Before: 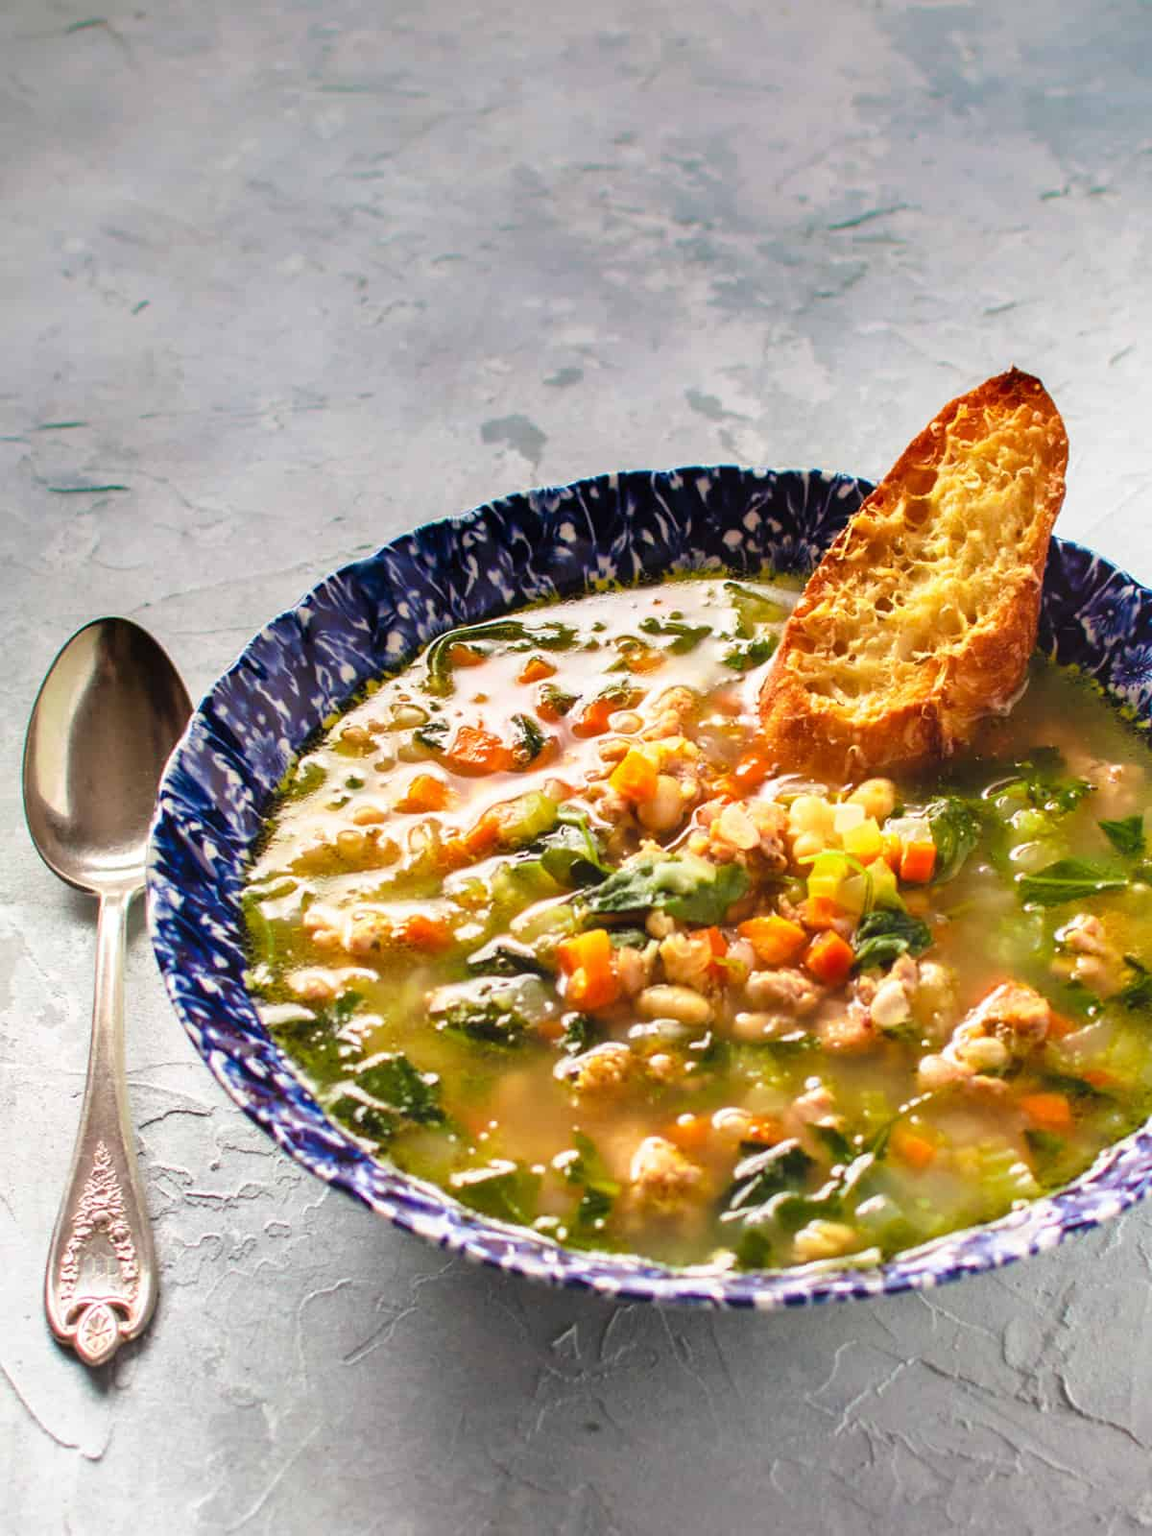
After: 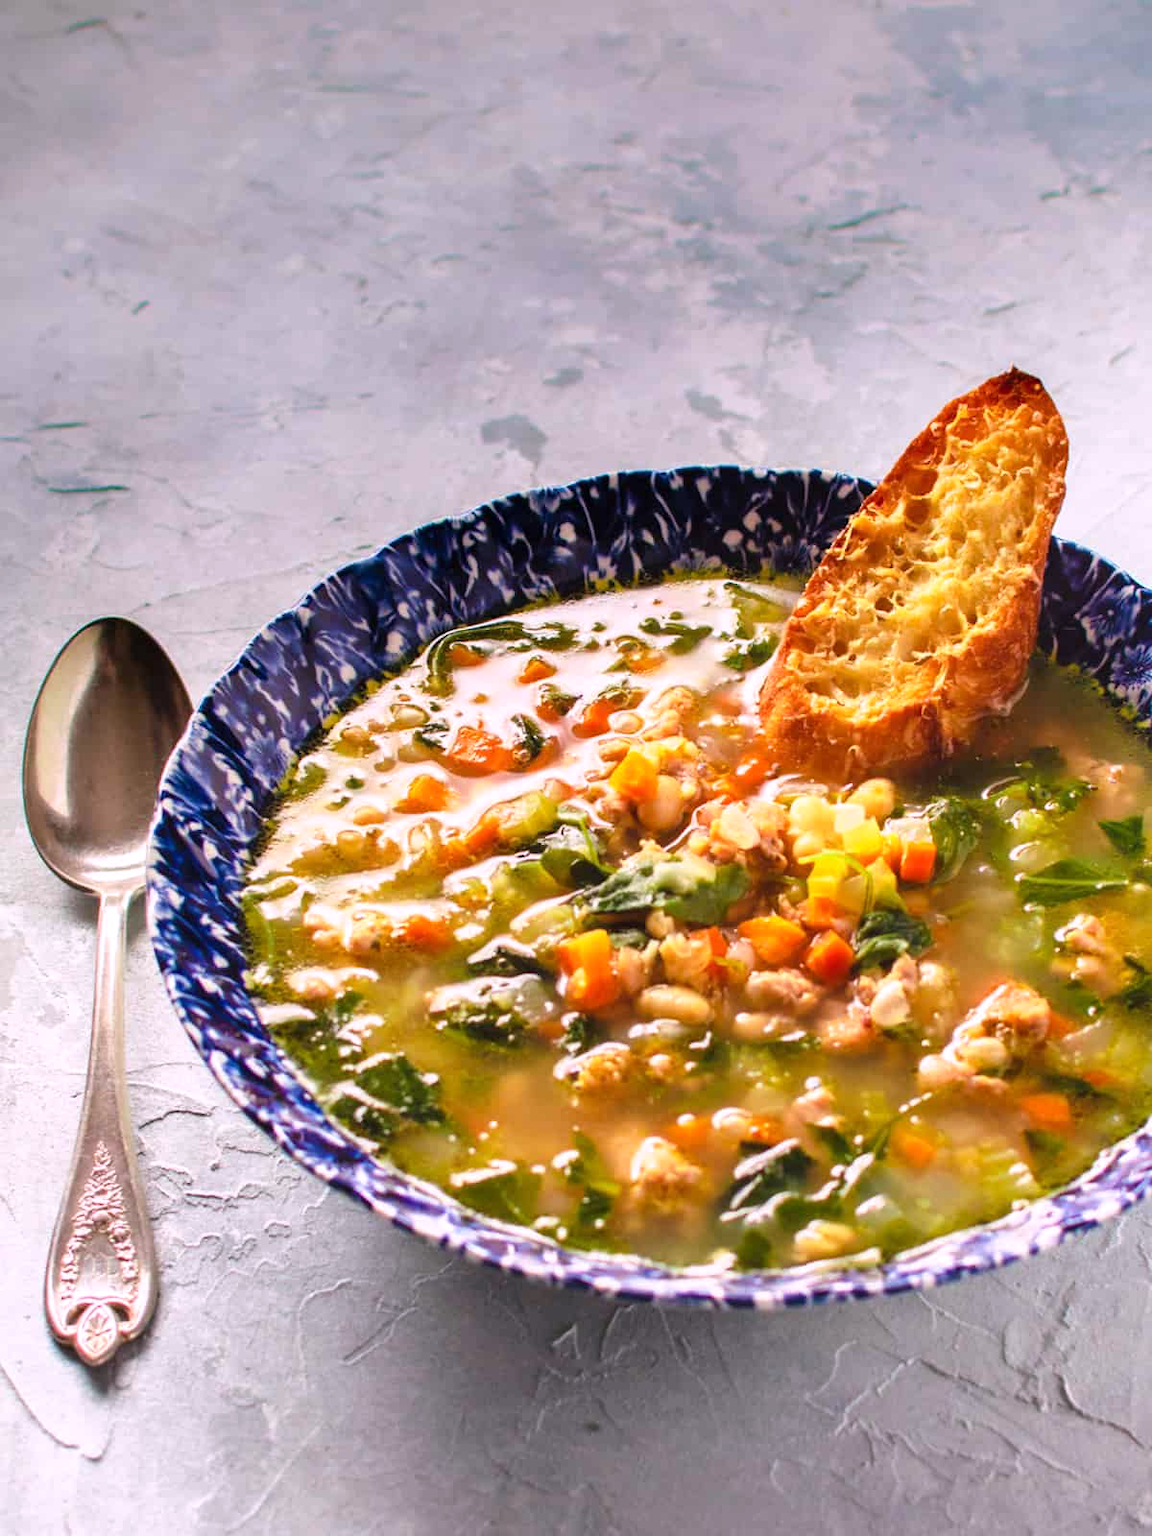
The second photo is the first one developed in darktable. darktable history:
white balance: red 1.05, blue 1.072
rotate and perspective: crop left 0, crop top 0
